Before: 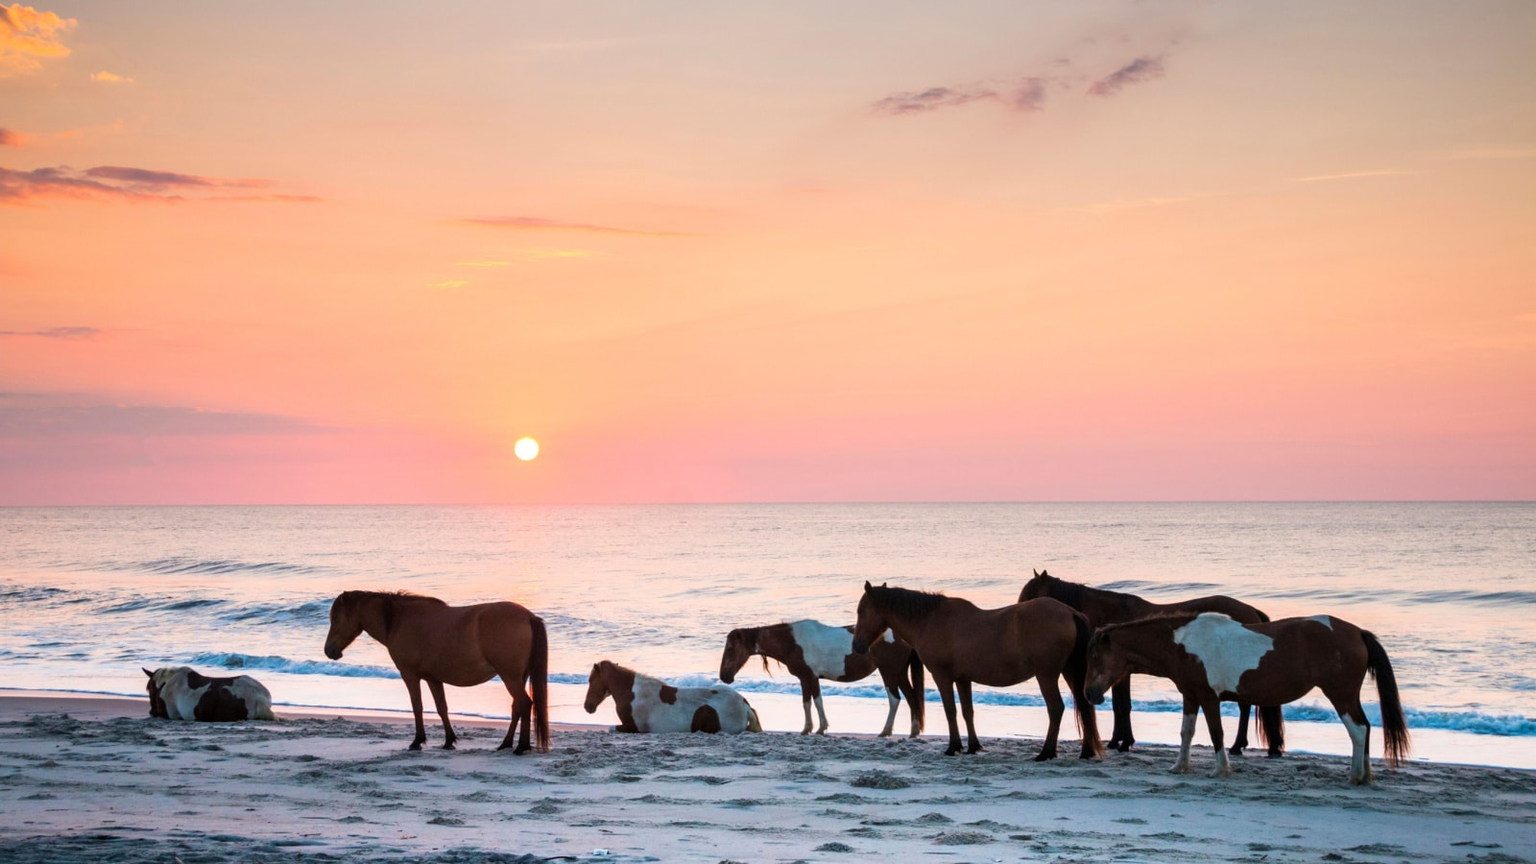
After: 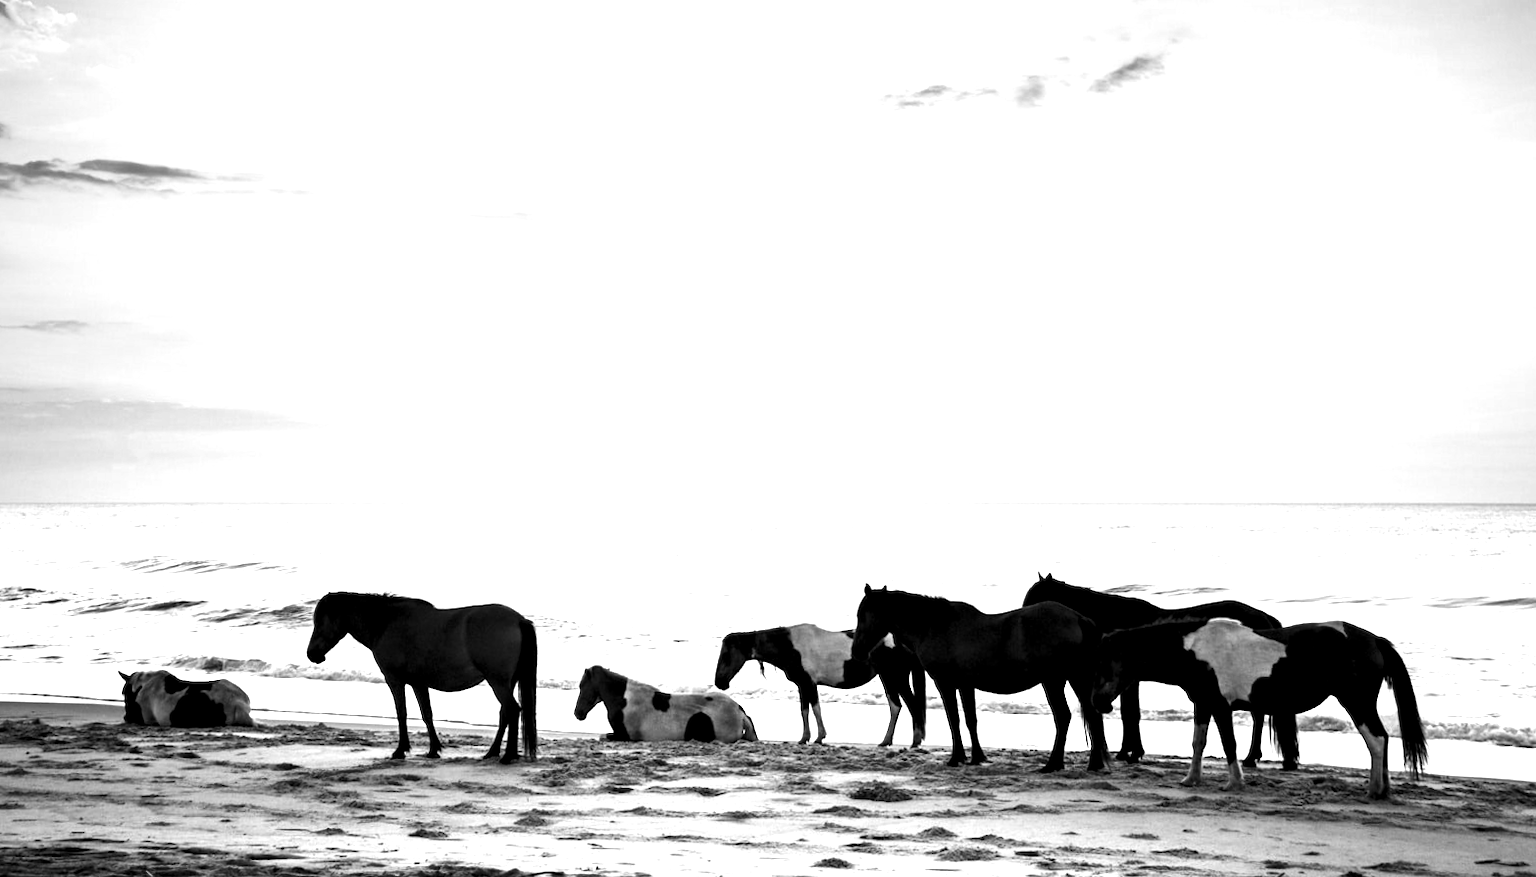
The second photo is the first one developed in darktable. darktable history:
exposure: exposure 0.64 EV, compensate highlight preservation false
color balance rgb: highlights gain › chroma 2.94%, highlights gain › hue 60.57°, global offset › chroma 0.25%, global offset › hue 256.52°, perceptual saturation grading › global saturation 20%, perceptual saturation grading › highlights -50%, perceptual saturation grading › shadows 30%, contrast 15%
contrast brightness saturation: contrast 0.12, brightness -0.12, saturation 0.2
rotate and perspective: rotation 0.226°, lens shift (vertical) -0.042, crop left 0.023, crop right 0.982, crop top 0.006, crop bottom 0.994
levels: levels [0.055, 0.477, 0.9]
monochrome: a 0, b 0, size 0.5, highlights 0.57
